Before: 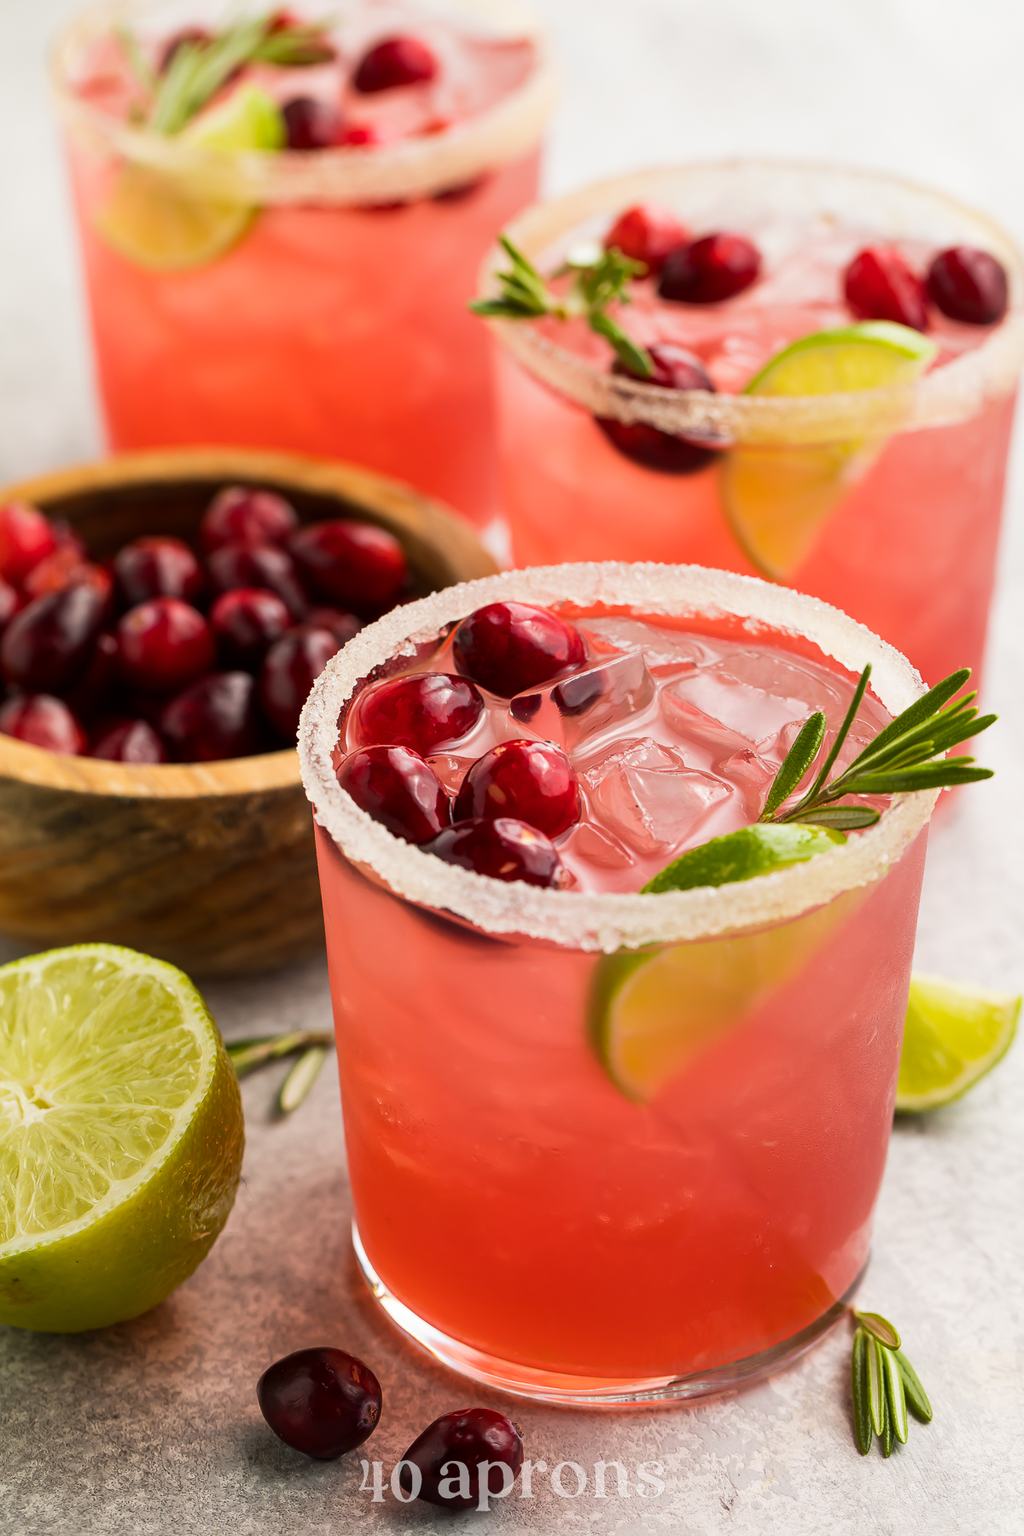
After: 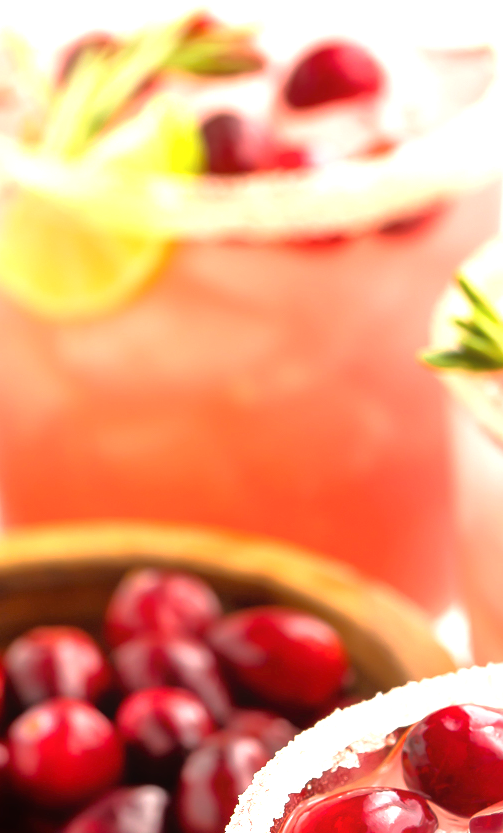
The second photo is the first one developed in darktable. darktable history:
tone equalizer: -7 EV 0.15 EV, -6 EV 0.6 EV, -5 EV 1.15 EV, -4 EV 1.33 EV, -3 EV 1.15 EV, -2 EV 0.6 EV, -1 EV 0.15 EV, mask exposure compensation -0.5 EV
crop and rotate: left 10.817%, top 0.062%, right 47.194%, bottom 53.626%
exposure: black level correction 0, exposure 1.173 EV, compensate exposure bias true, compensate highlight preservation false
contrast equalizer: octaves 7, y [[0.6 ×6], [0.55 ×6], [0 ×6], [0 ×6], [0 ×6]], mix -0.3
